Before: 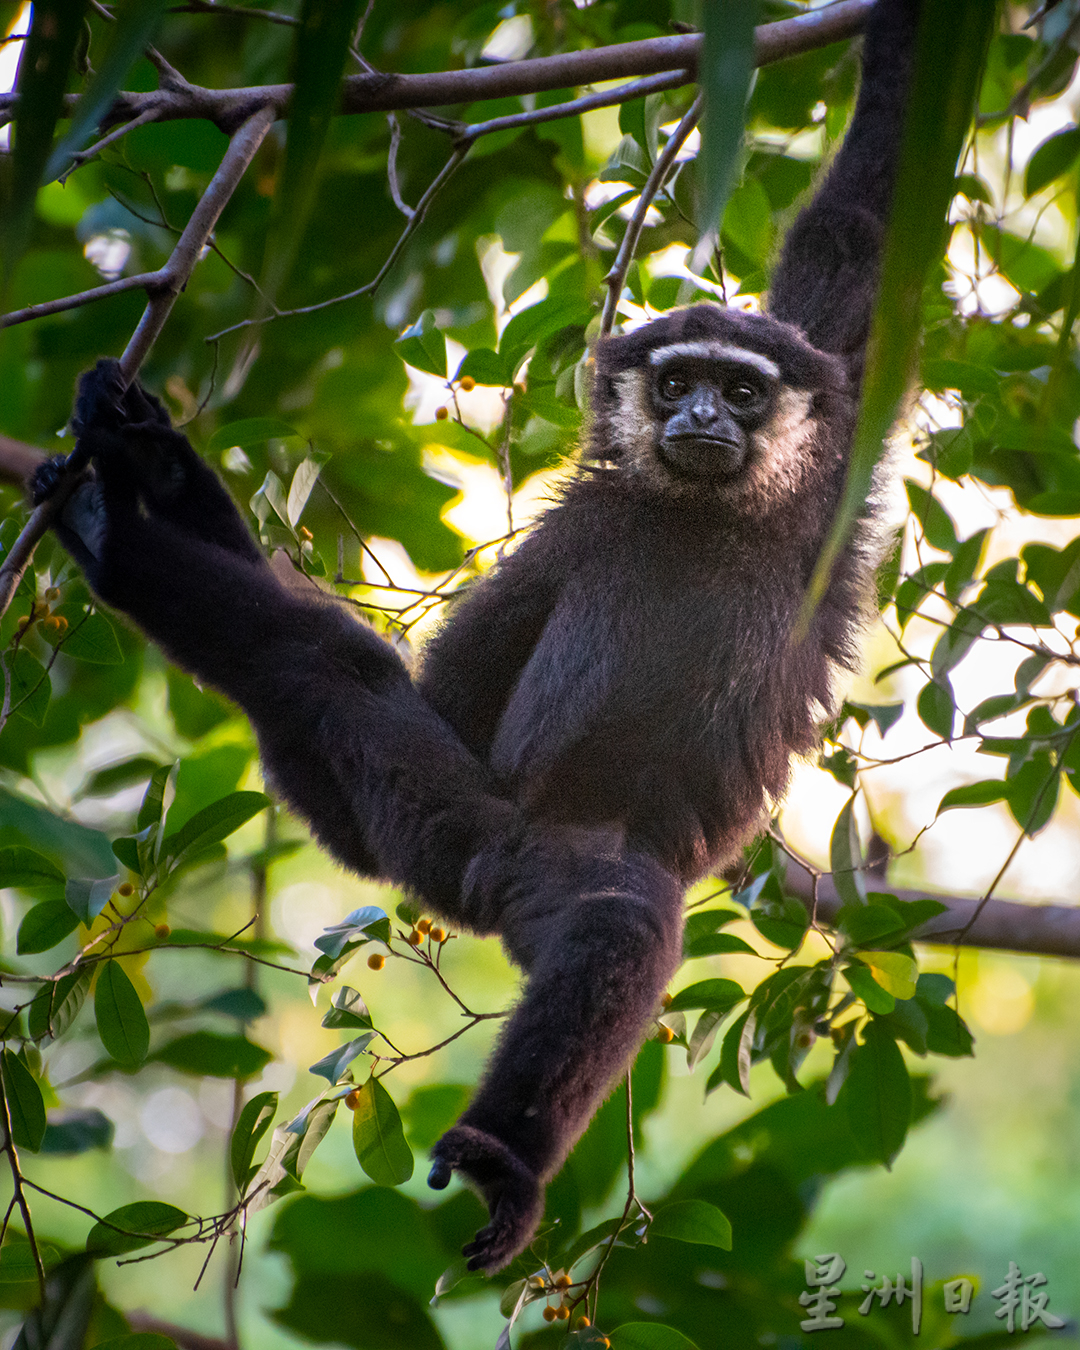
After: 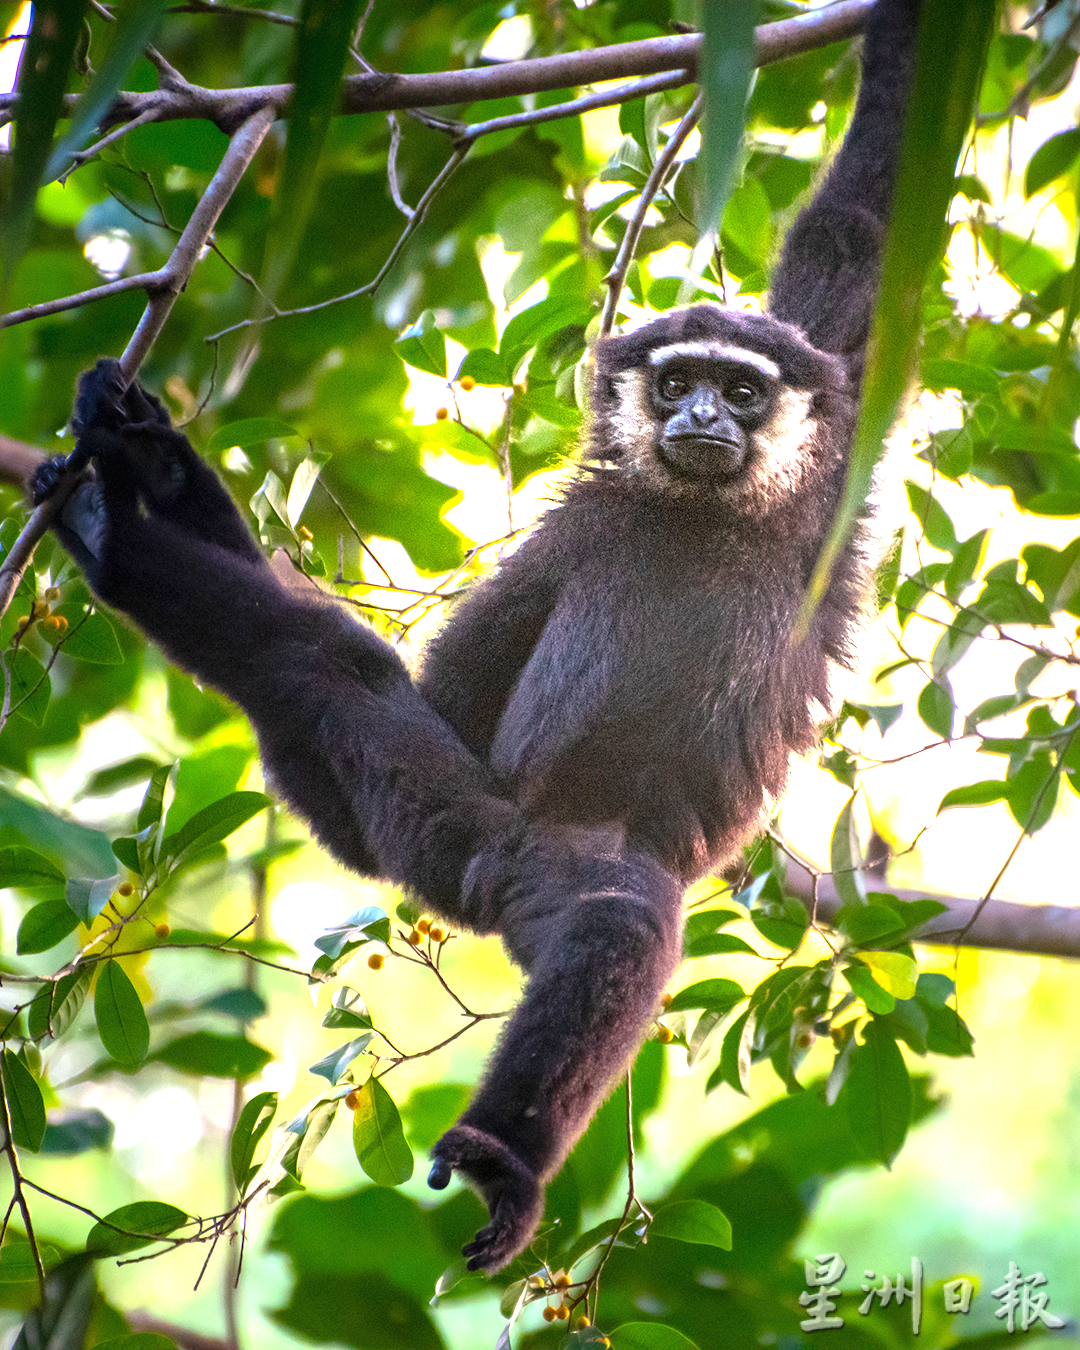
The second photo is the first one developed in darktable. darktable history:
exposure: black level correction 0, exposure 1.35 EV, compensate exposure bias true, compensate highlight preservation false
rgb levels: preserve colors max RGB
